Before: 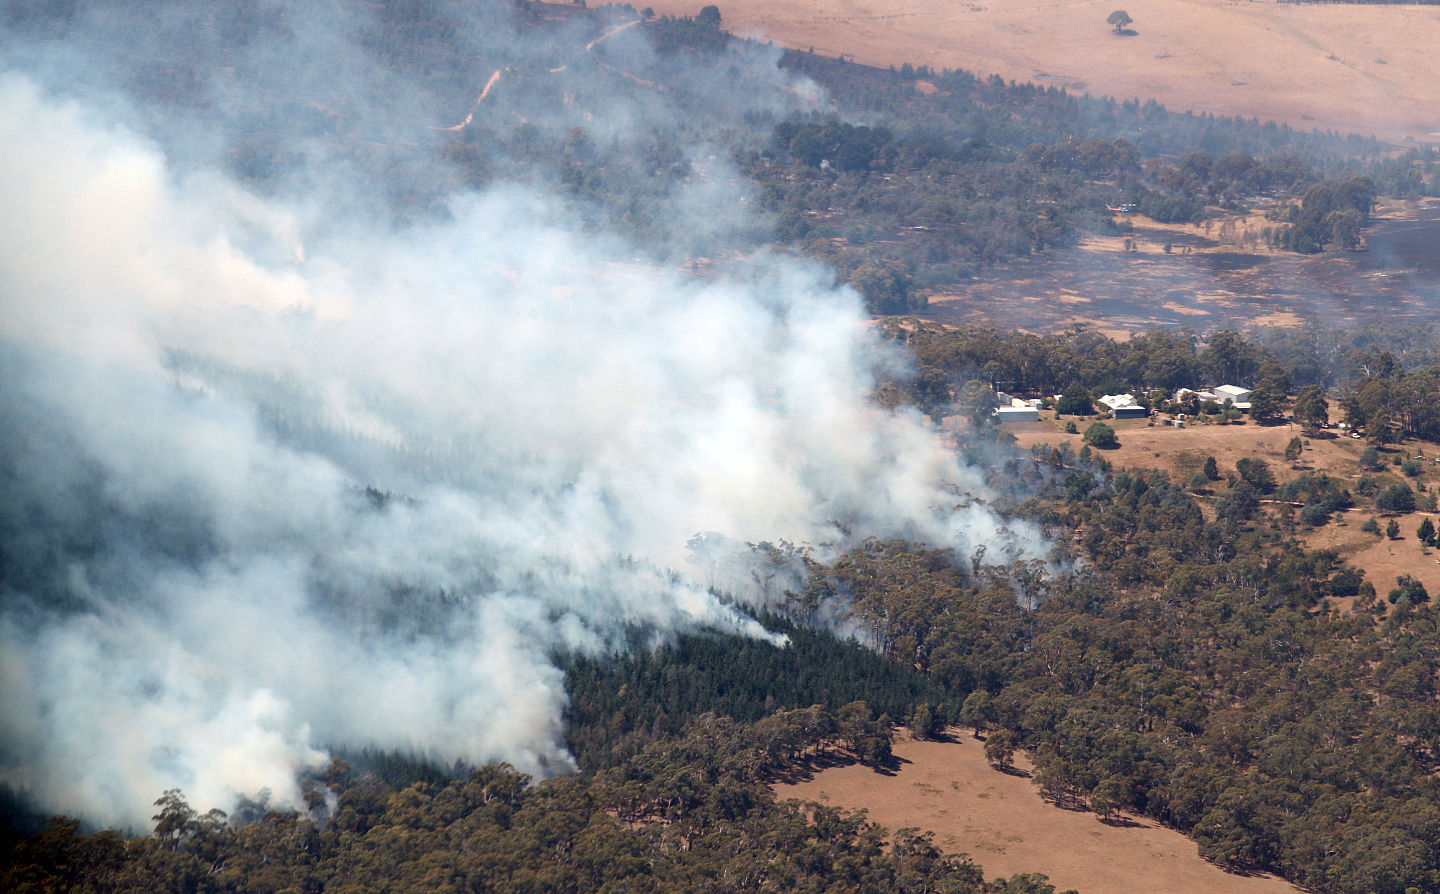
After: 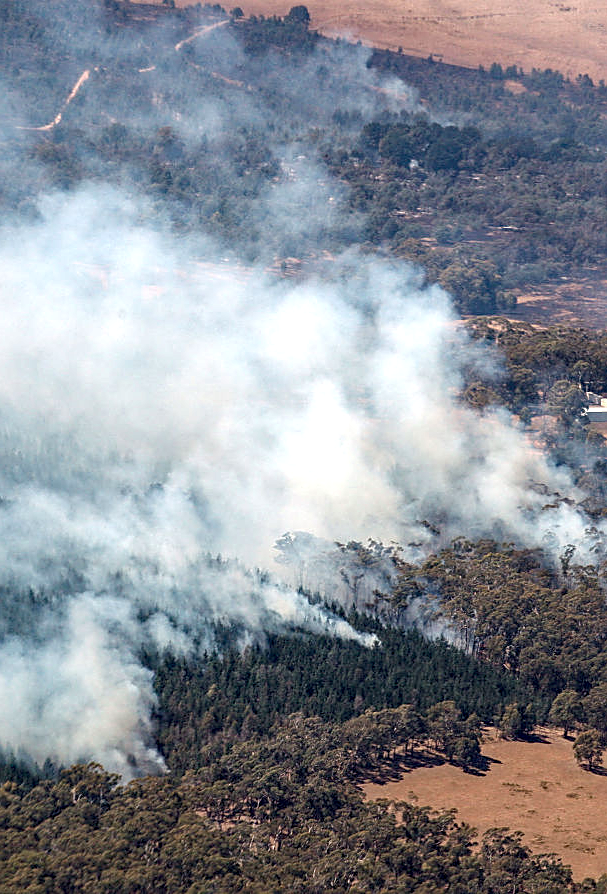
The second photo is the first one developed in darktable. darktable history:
local contrast: highlights 61%, detail 143%, midtone range 0.428
sharpen: on, module defaults
crop: left 28.583%, right 29.231%
haze removal: strength 0.29, distance 0.25, compatibility mode true, adaptive false
